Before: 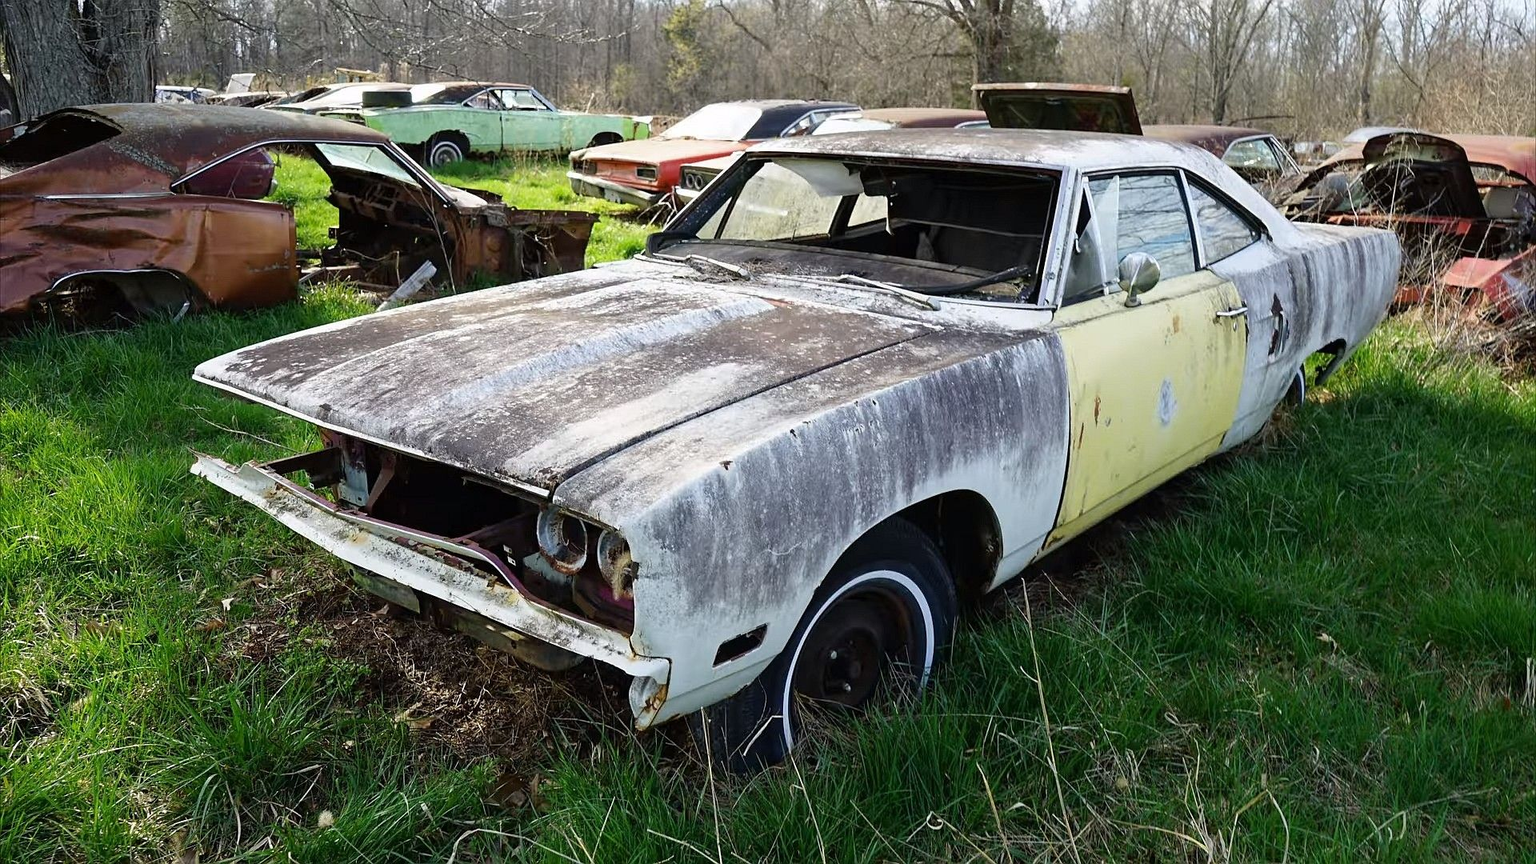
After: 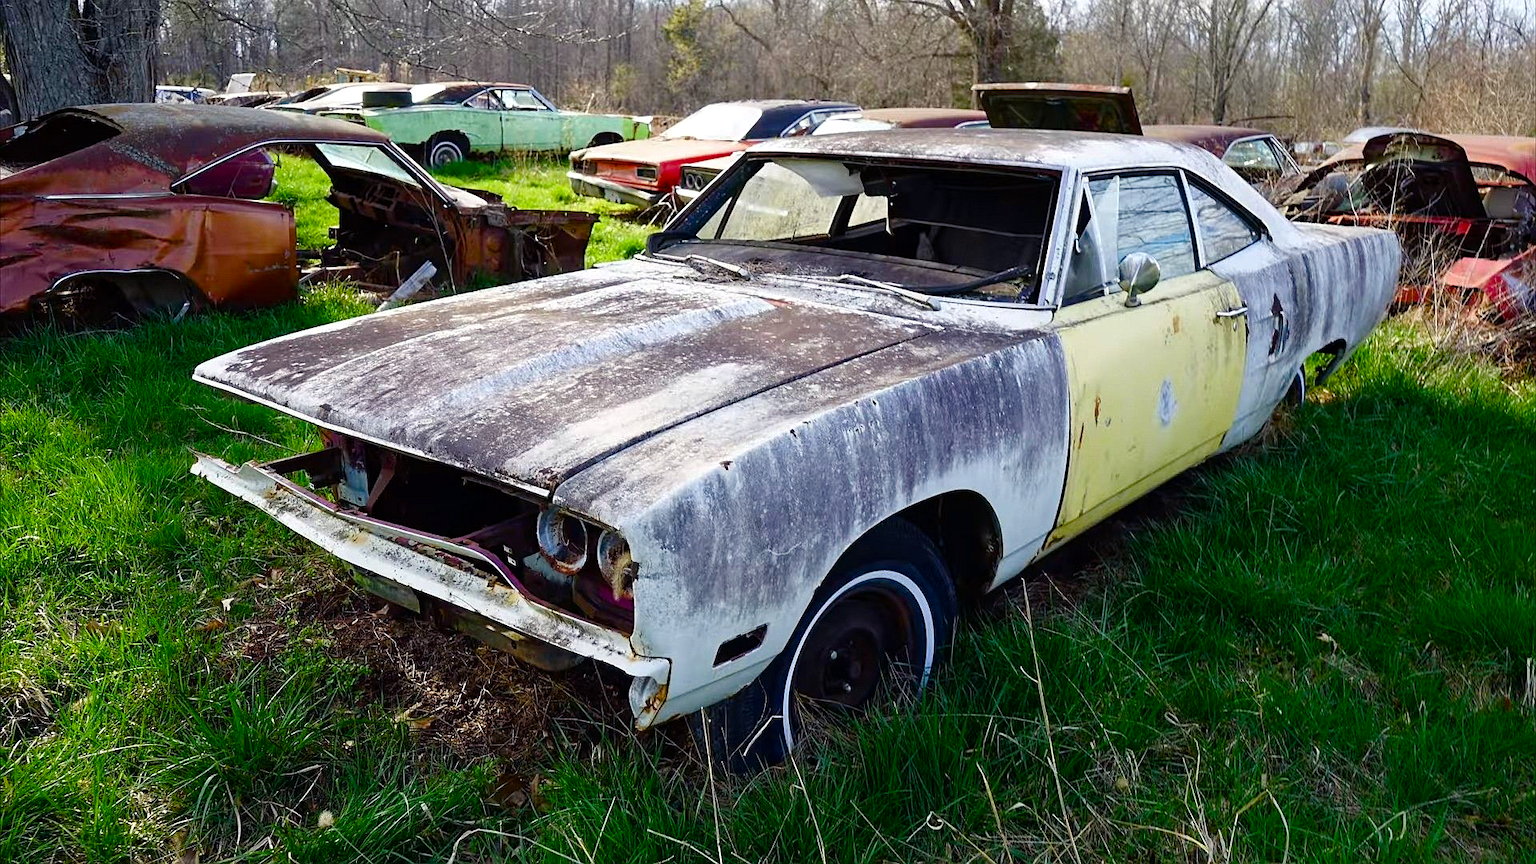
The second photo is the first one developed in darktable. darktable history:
color balance: gamma [0.9, 0.988, 0.975, 1.025], gain [1.05, 1, 1, 1]
color balance rgb: perceptual saturation grading › global saturation 20%, perceptual saturation grading › highlights -25%, perceptual saturation grading › shadows 50%
contrast brightness saturation: saturation 0.1
